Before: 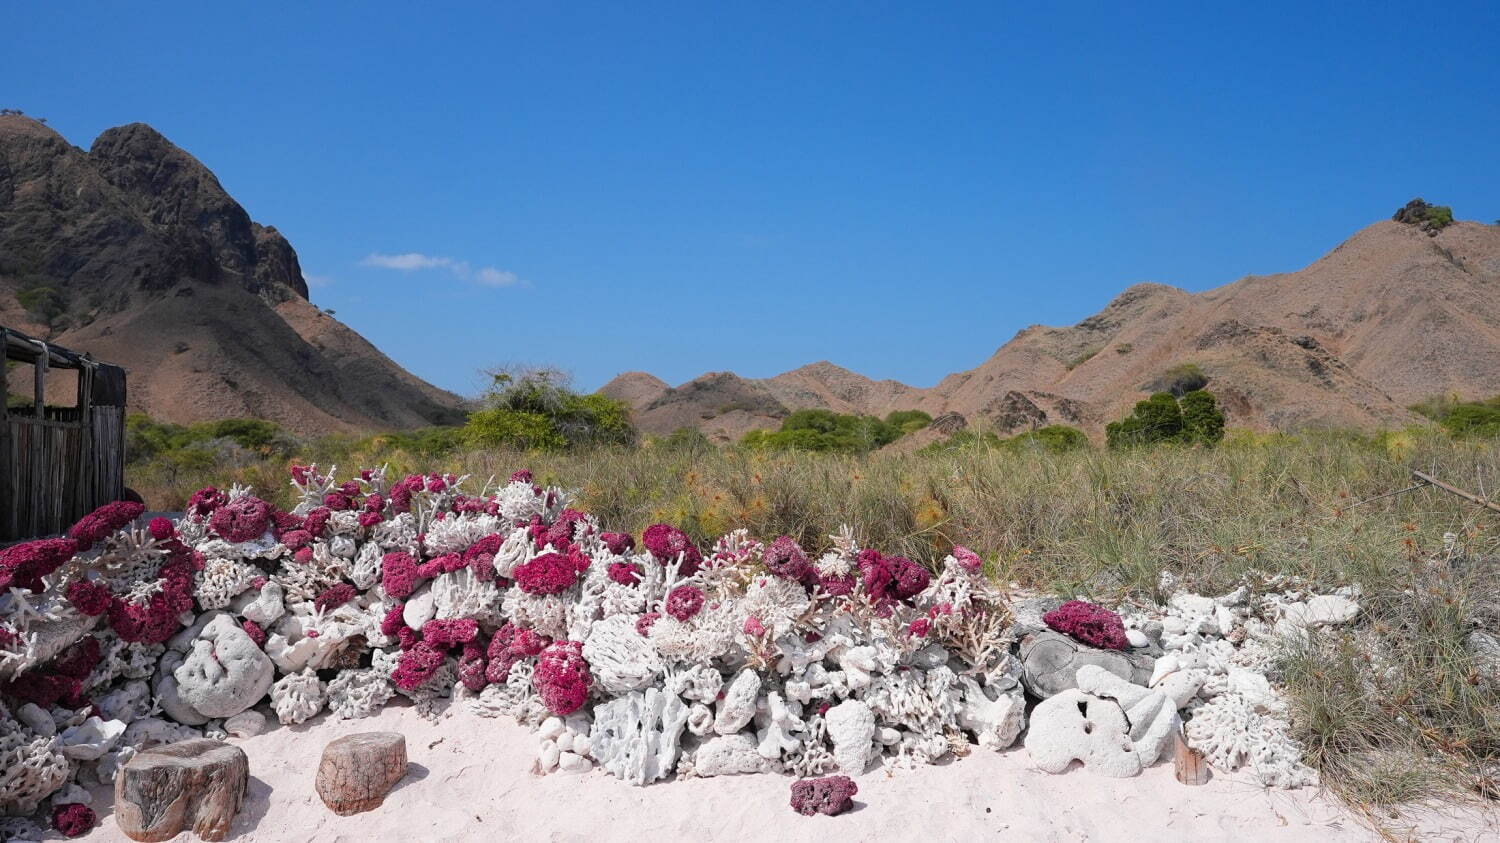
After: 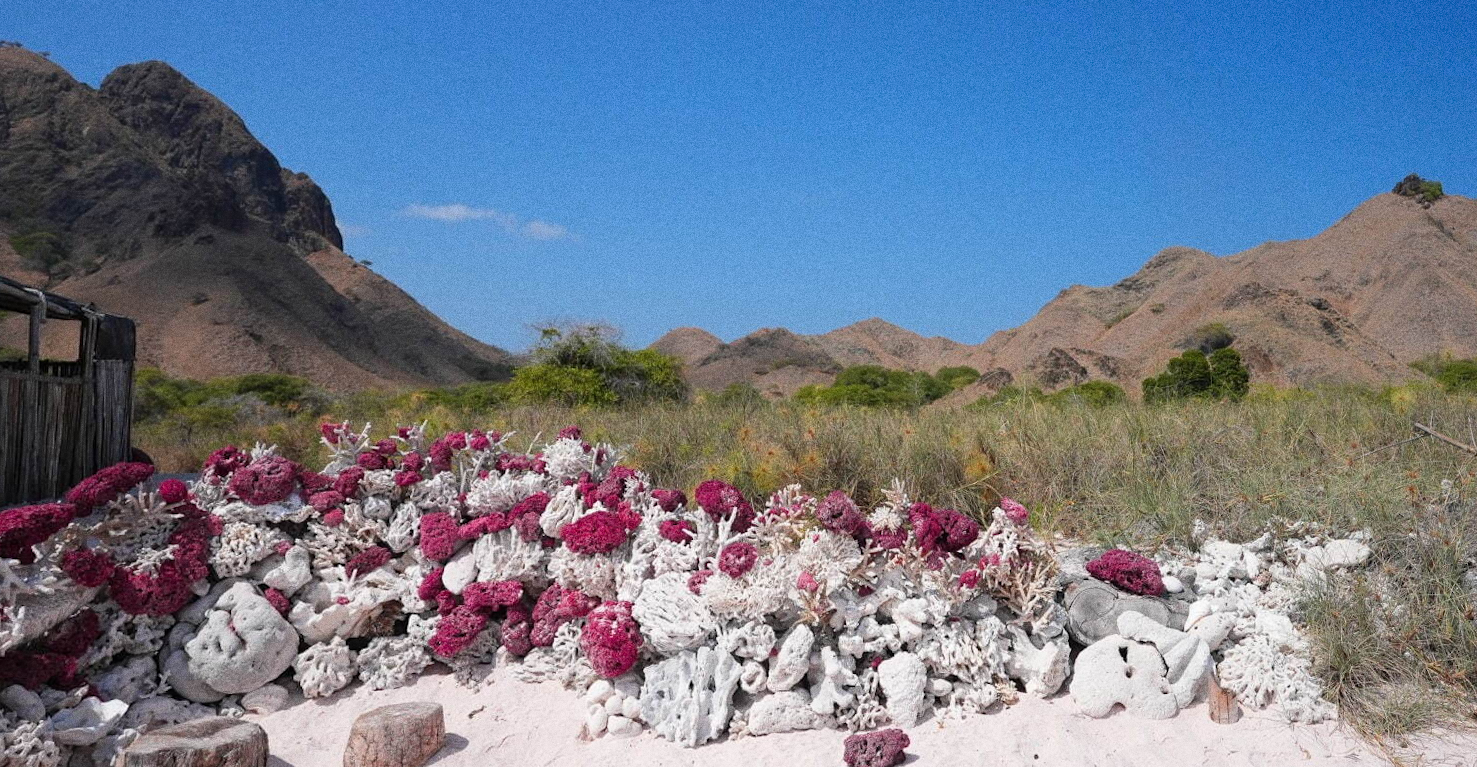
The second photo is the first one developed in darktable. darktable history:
grain: coarseness 8.68 ISO, strength 31.94%
rotate and perspective: rotation -0.013°, lens shift (vertical) -0.027, lens shift (horizontal) 0.178, crop left 0.016, crop right 0.989, crop top 0.082, crop bottom 0.918
